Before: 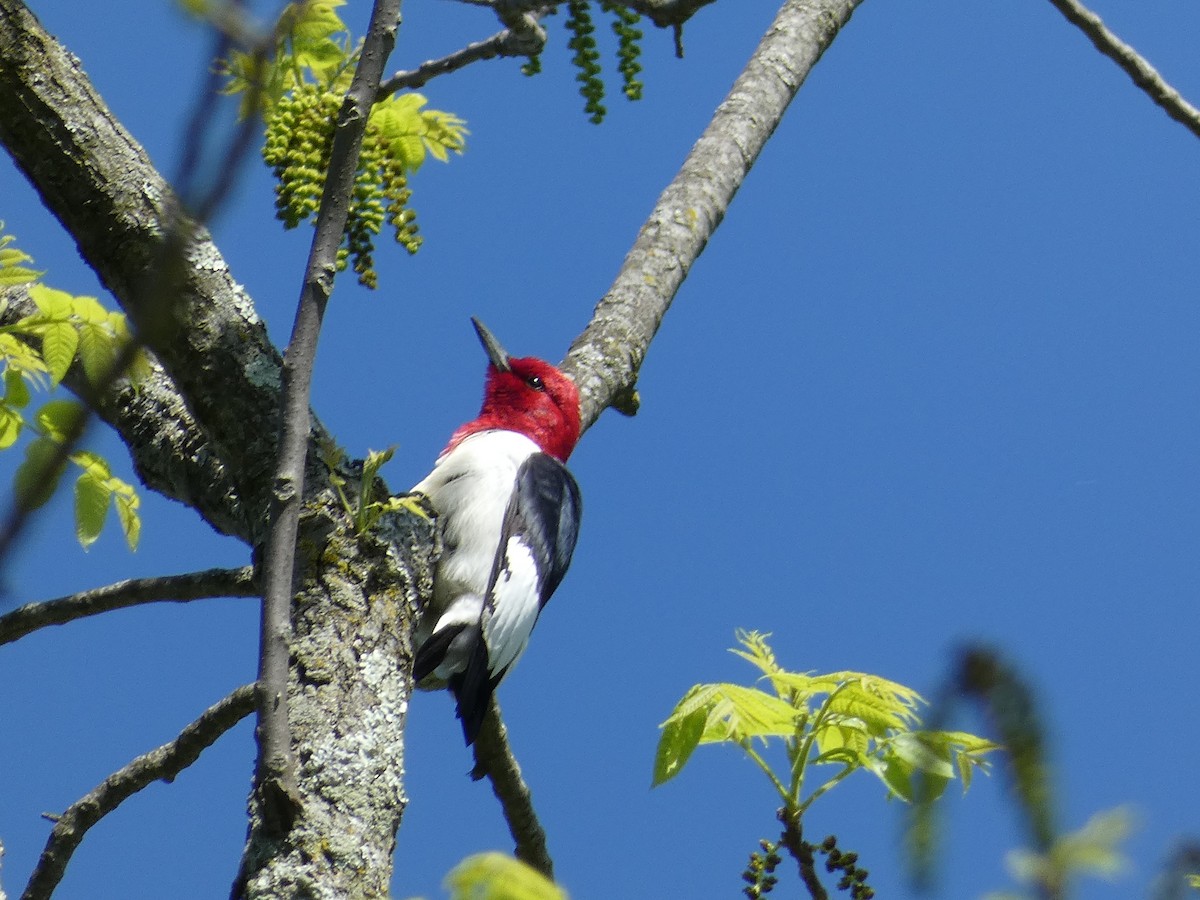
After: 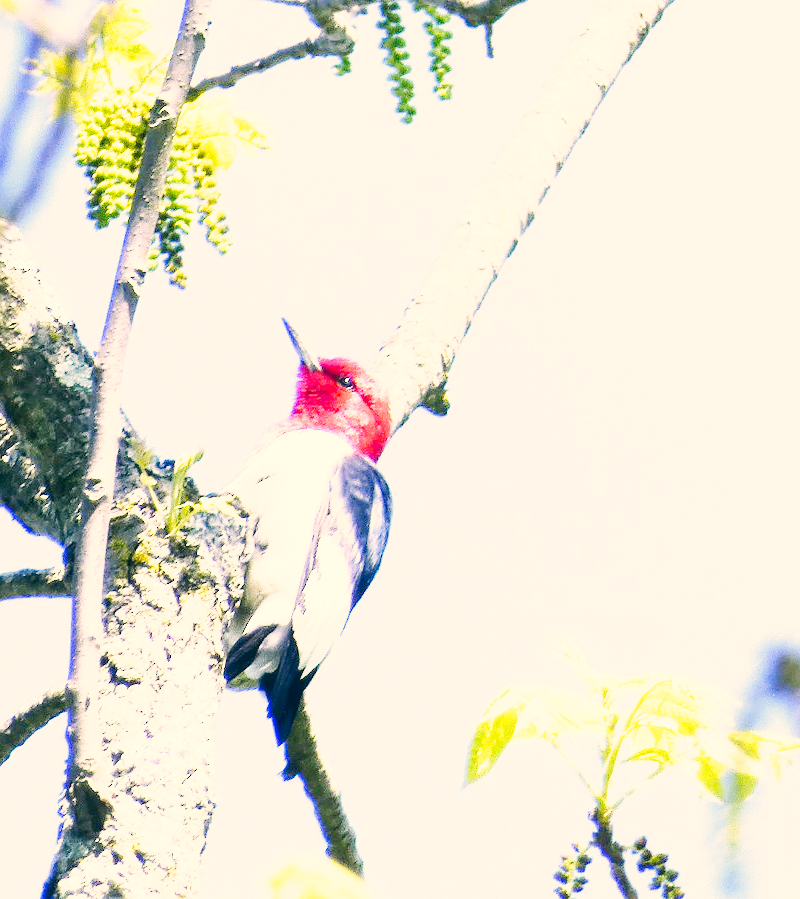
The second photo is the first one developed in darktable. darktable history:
base curve: curves: ch0 [(0, 0.003) (0.001, 0.002) (0.006, 0.004) (0.02, 0.022) (0.048, 0.086) (0.094, 0.234) (0.162, 0.431) (0.258, 0.629) (0.385, 0.8) (0.548, 0.918) (0.751, 0.988) (1, 1)], preserve colors none
crop and rotate: left 15.754%, right 17.579%
exposure: black level correction 0, exposure 1.9 EV, compensate highlight preservation false
white balance: red 0.967, blue 1.119, emerald 0.756
color correction: highlights a* 10.32, highlights b* 14.66, shadows a* -9.59, shadows b* -15.02
